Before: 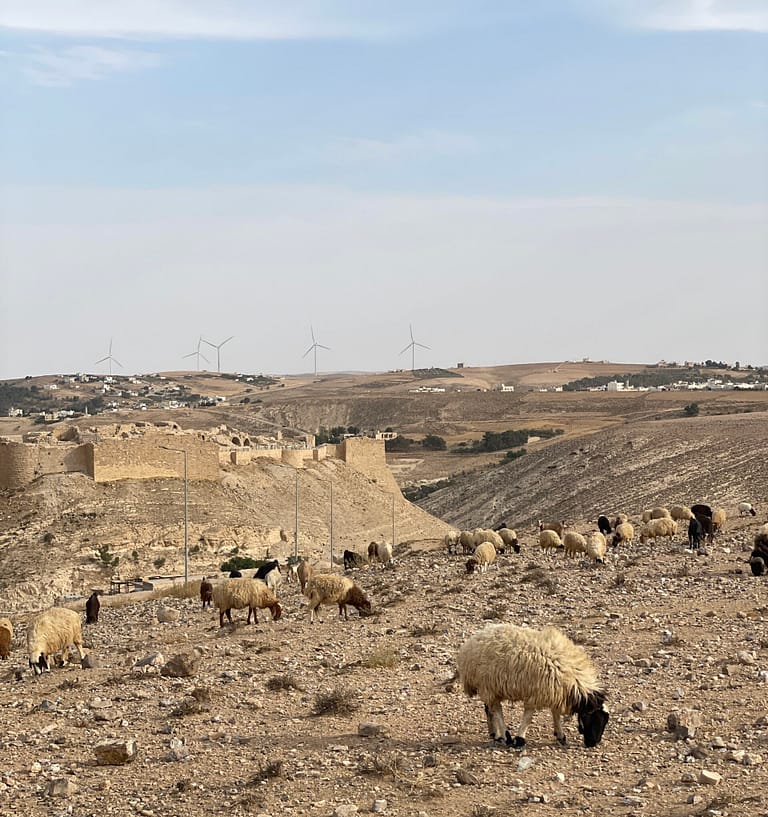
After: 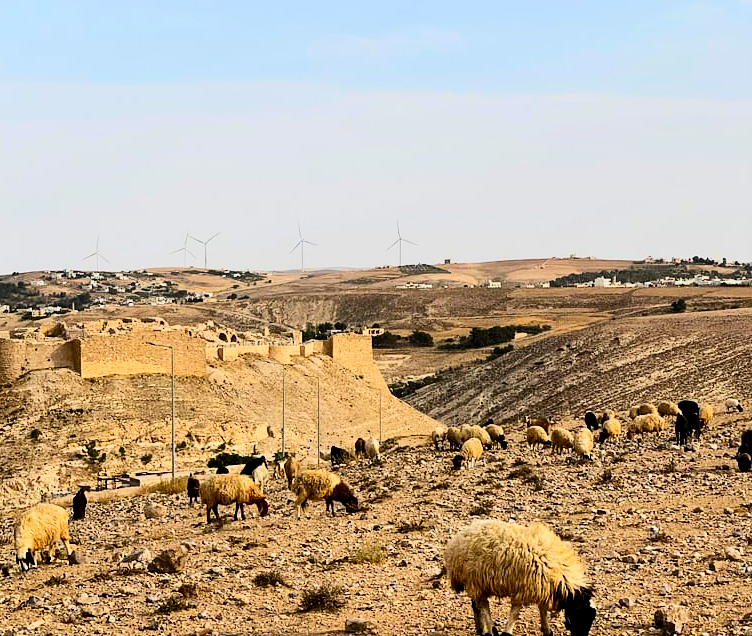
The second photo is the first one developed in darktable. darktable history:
crop and rotate: left 1.814%, top 12.818%, right 0.25%, bottom 9.225%
filmic rgb: black relative exposure -5 EV, hardness 2.88, contrast 1.3
contrast brightness saturation: contrast 0.26, brightness 0.02, saturation 0.87
